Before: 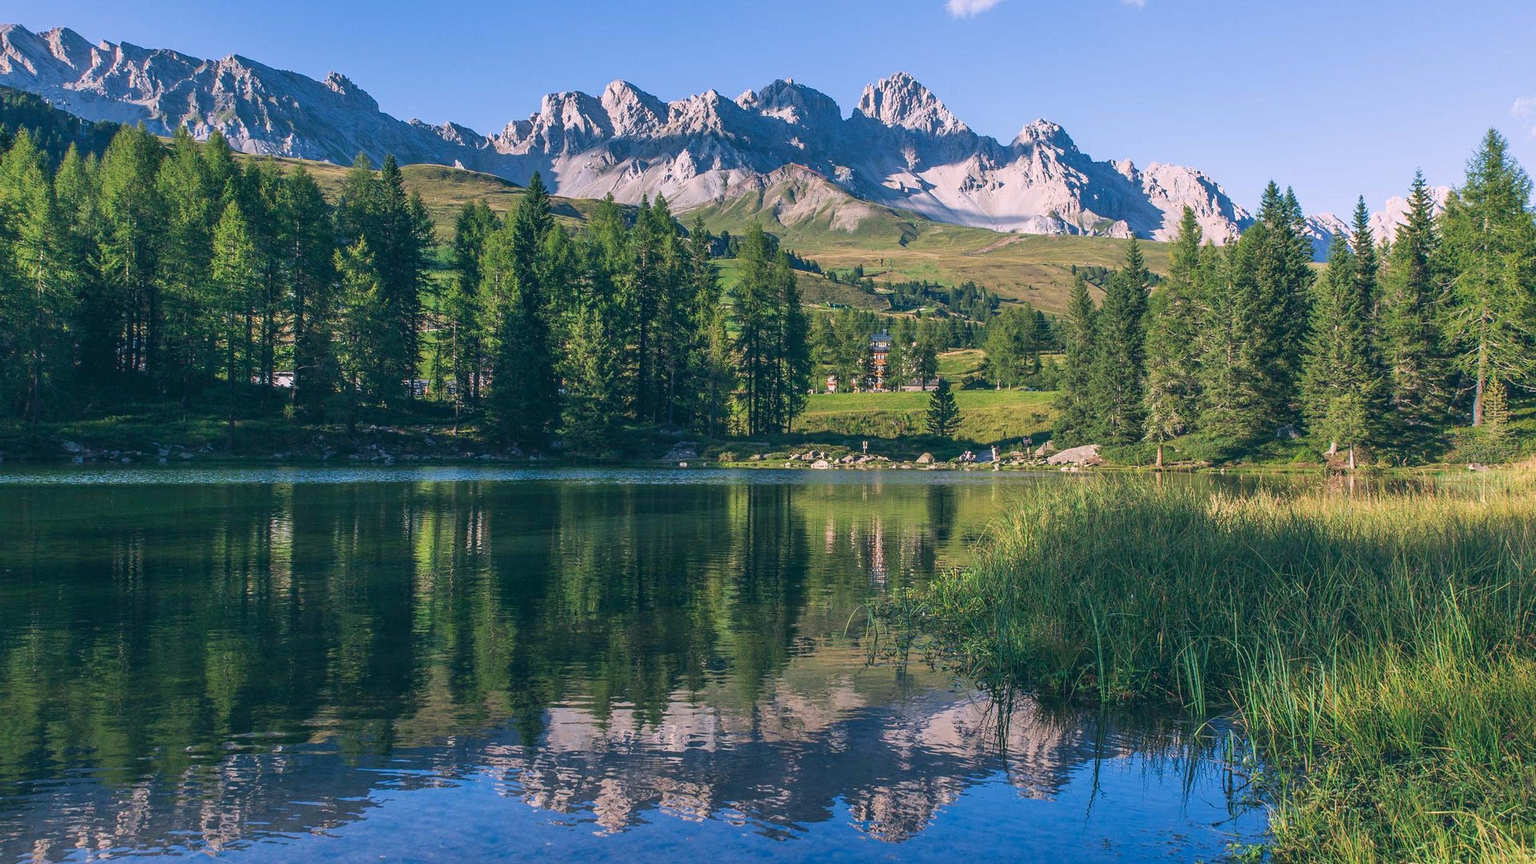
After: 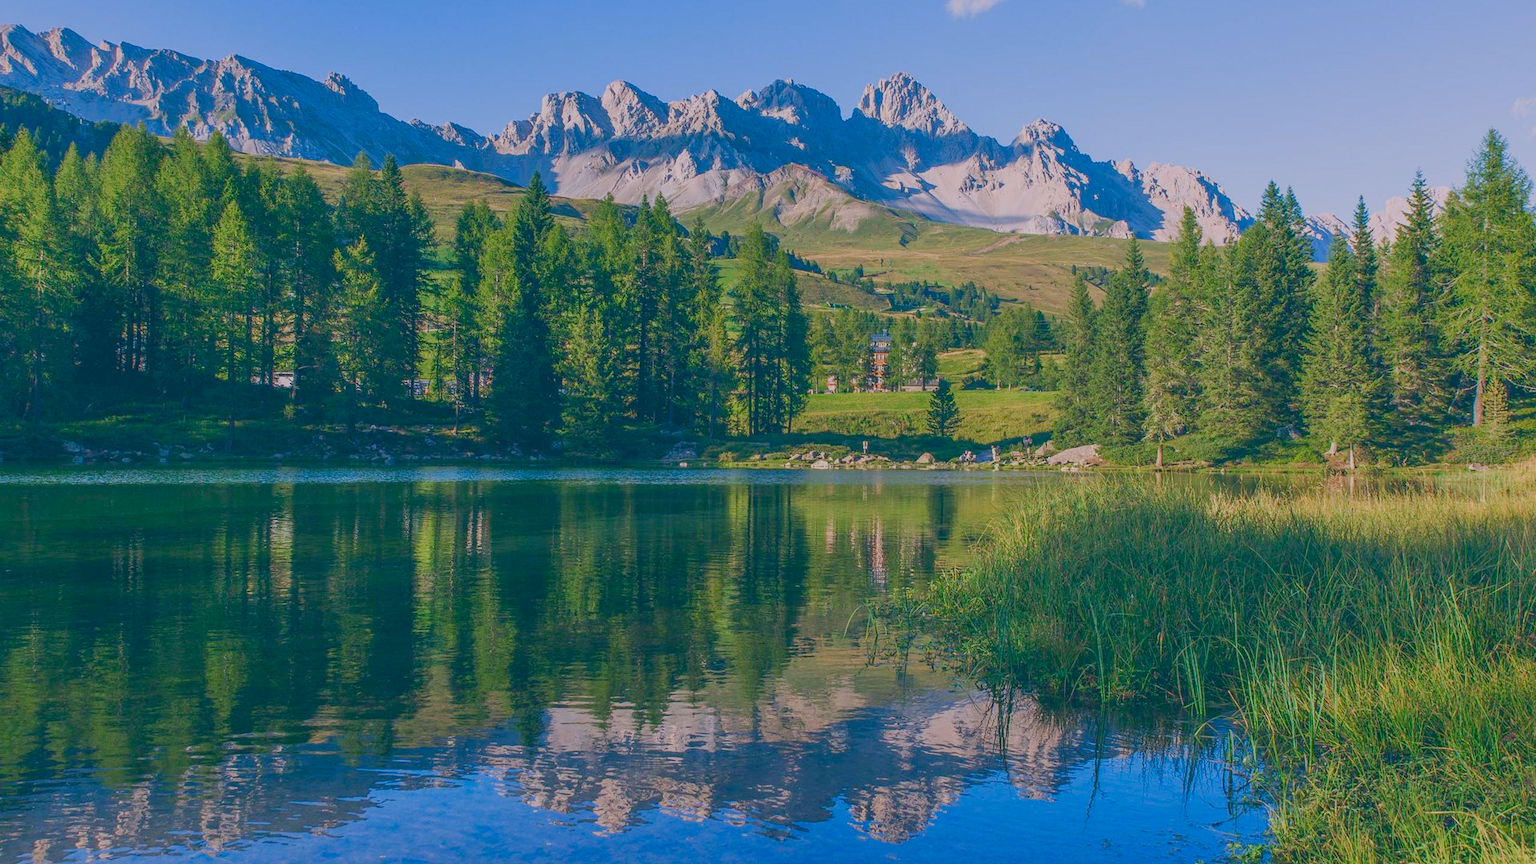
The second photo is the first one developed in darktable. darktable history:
color balance rgb: perceptual saturation grading › global saturation 20%, perceptual saturation grading › highlights -25.465%, perceptual saturation grading › shadows 25.257%, contrast -29.694%
